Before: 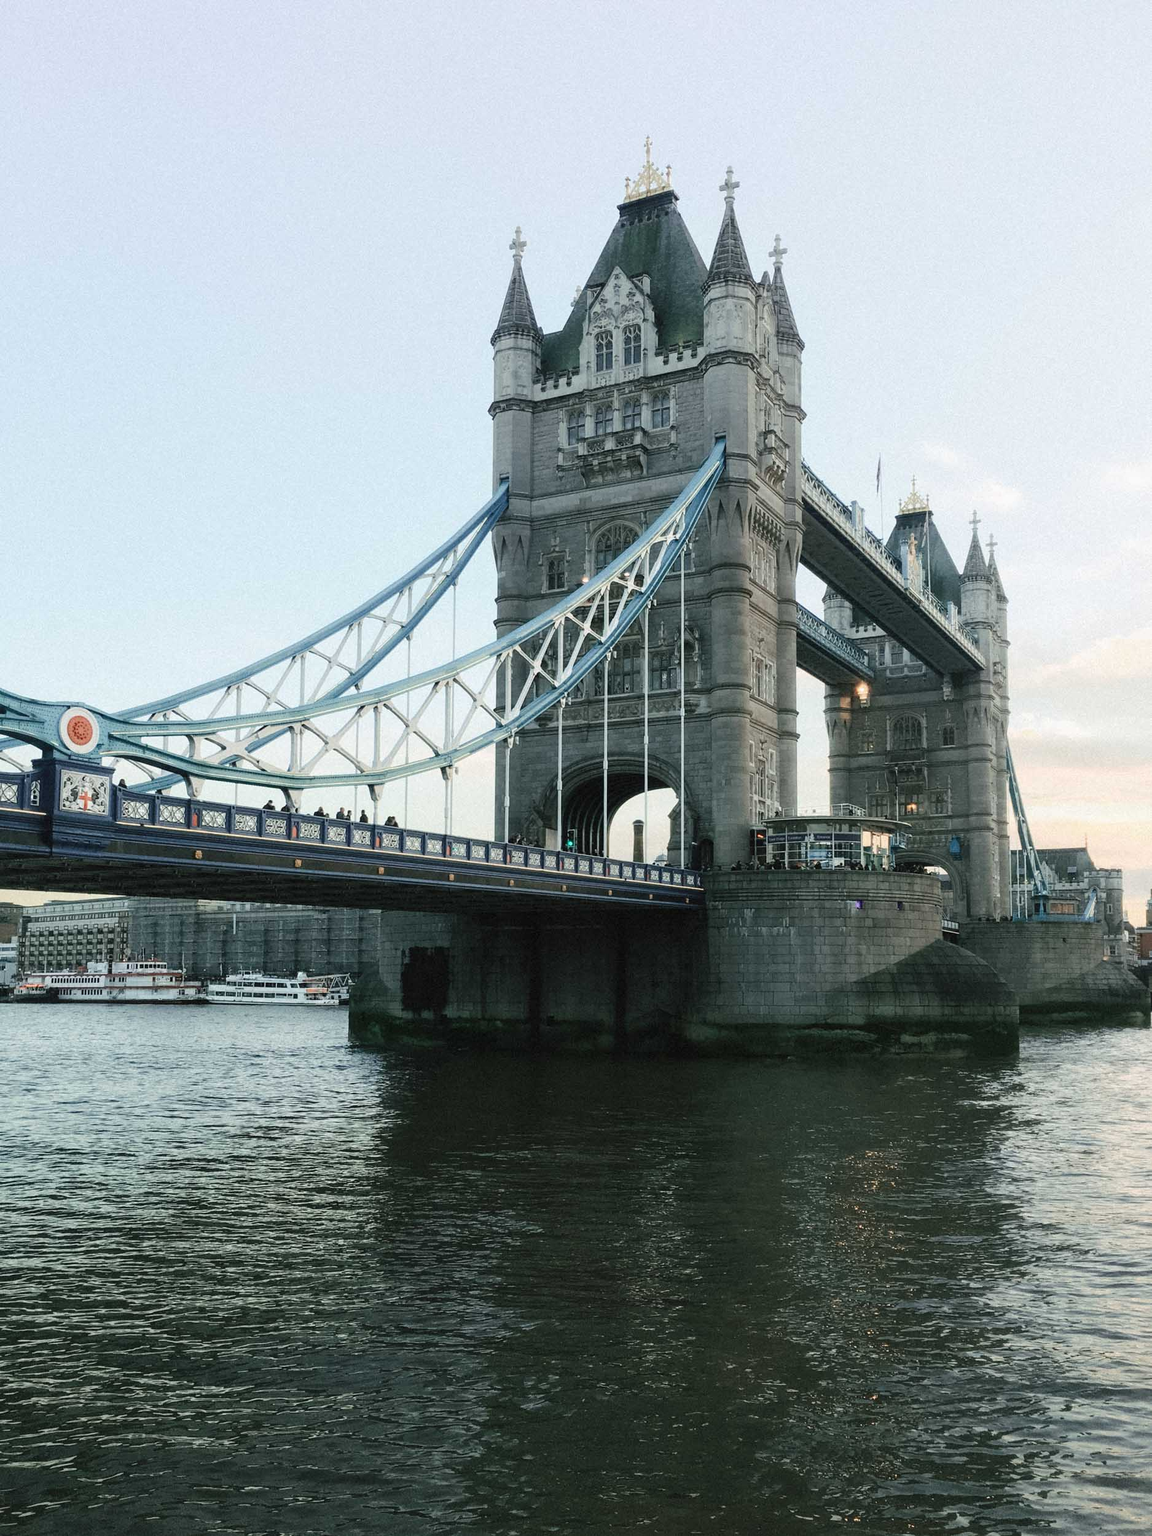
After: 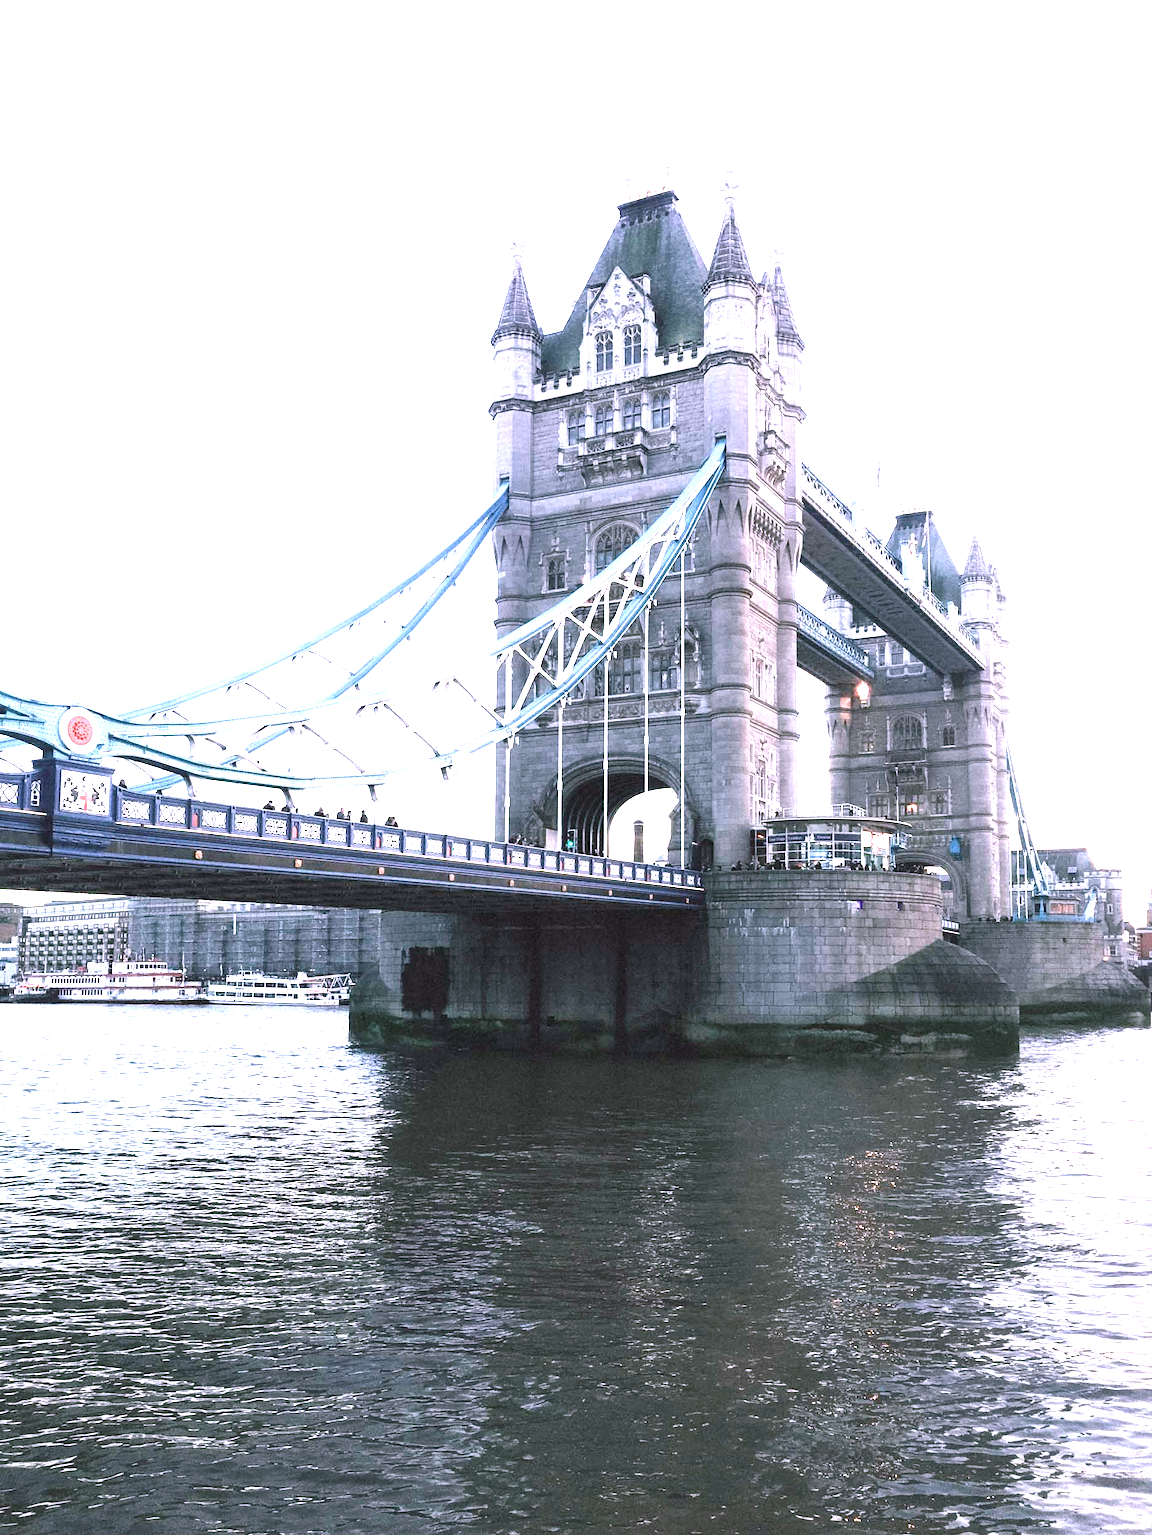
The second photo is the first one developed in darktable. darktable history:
exposure: black level correction 0, exposure 1.675 EV, compensate exposure bias true, compensate highlight preservation false
color correction: highlights a* 15.46, highlights b* -20.56
